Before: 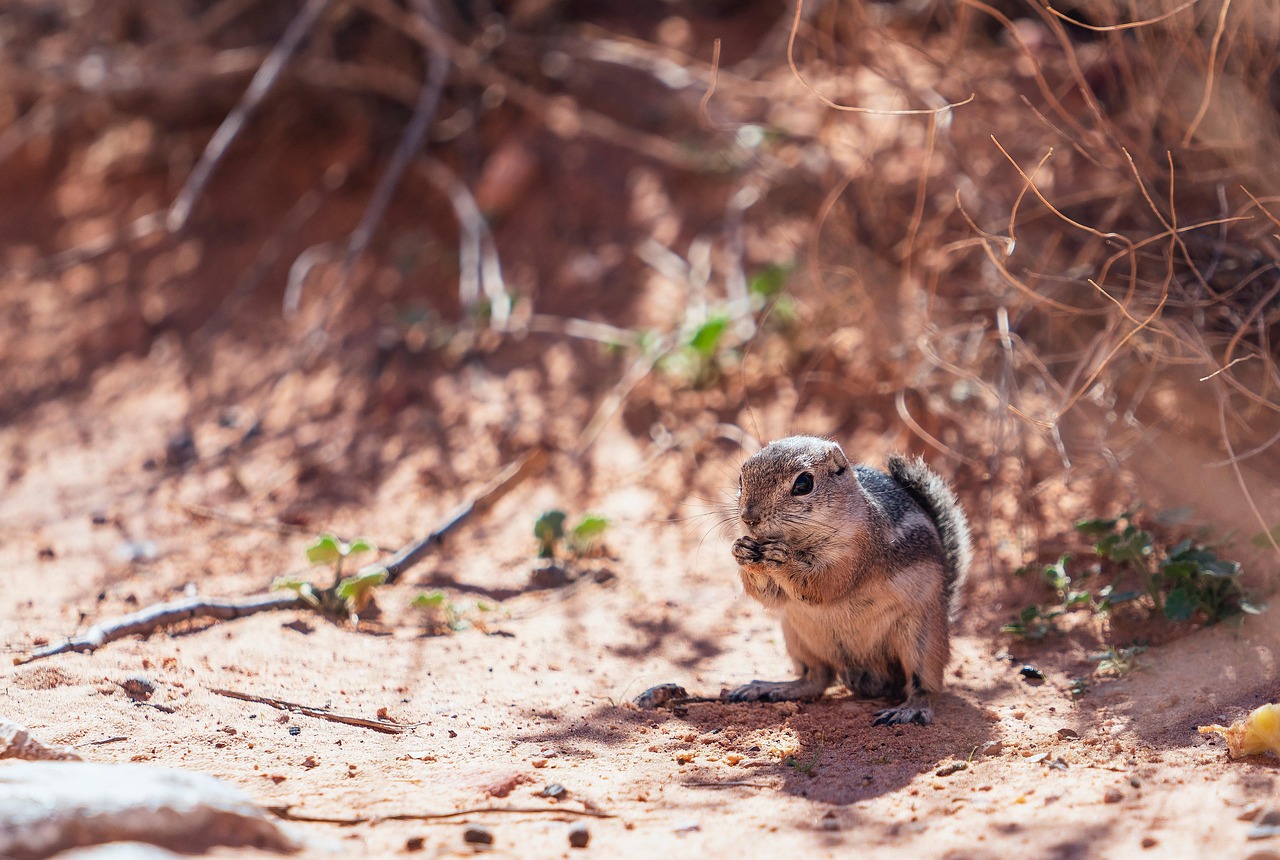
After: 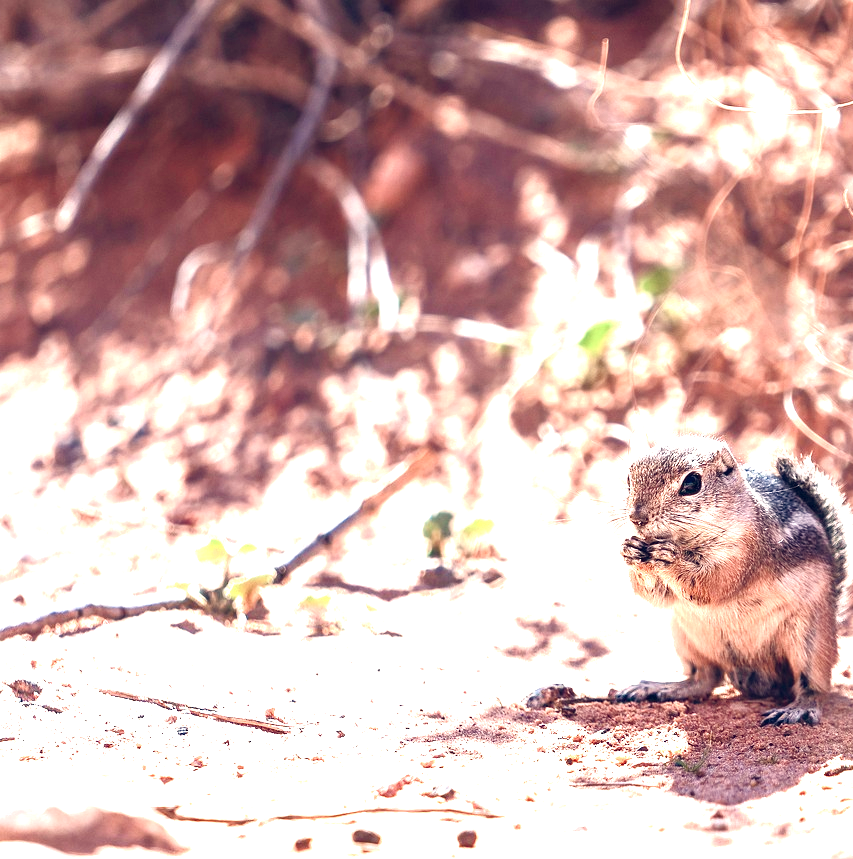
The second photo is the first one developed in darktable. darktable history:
crop and rotate: left 8.786%, right 24.548%
exposure: black level correction -0.002, exposure 1.35 EV, compensate highlight preservation false
color balance rgb: highlights gain › chroma 2.94%, highlights gain › hue 60.57°, global offset › chroma 0.25%, global offset › hue 256.52°, perceptual saturation grading › global saturation 20%, perceptual saturation grading › highlights -50%, perceptual saturation grading › shadows 30%, contrast 15%
shadows and highlights: shadows -30, highlights 30
